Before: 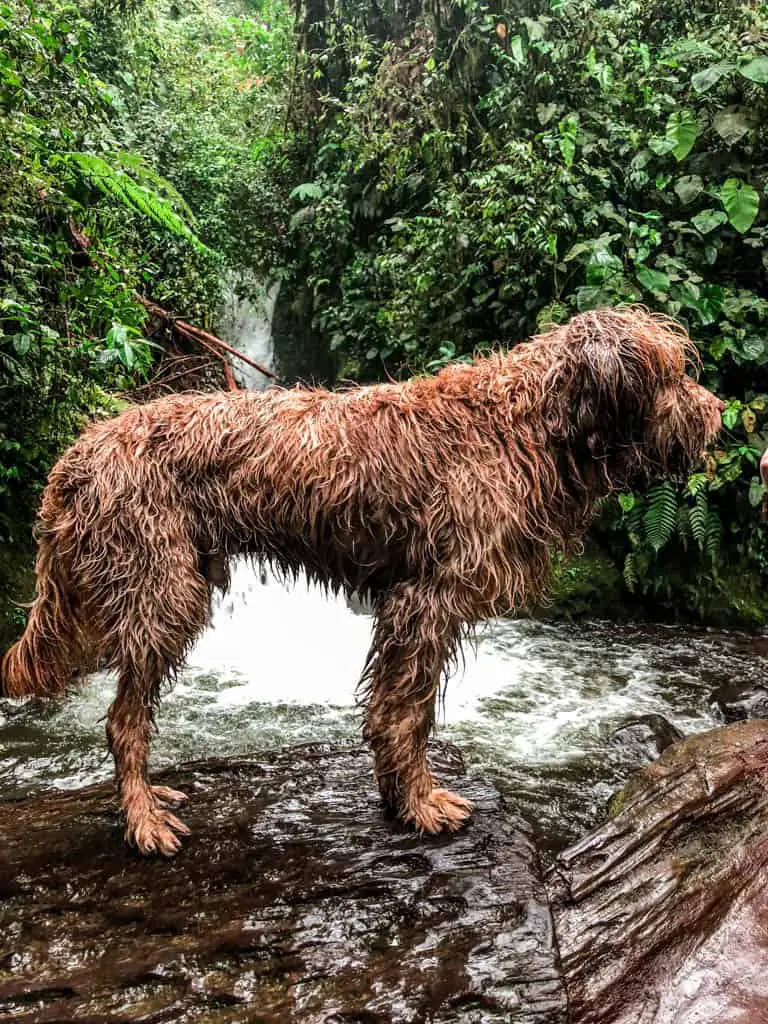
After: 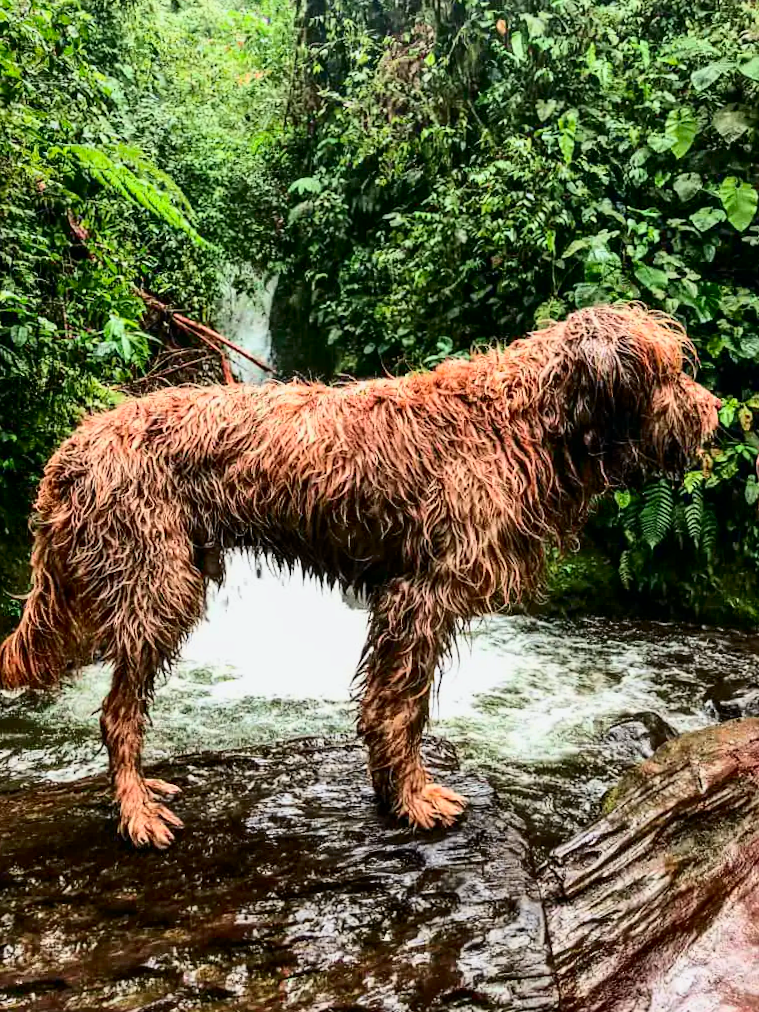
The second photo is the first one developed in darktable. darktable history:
crop and rotate: angle -0.5°
tone curve: curves: ch0 [(0, 0) (0.042, 0.023) (0.157, 0.114) (0.302, 0.308) (0.44, 0.507) (0.607, 0.705) (0.824, 0.882) (1, 0.965)]; ch1 [(0, 0) (0.339, 0.334) (0.445, 0.419) (0.476, 0.454) (0.503, 0.501) (0.517, 0.513) (0.551, 0.567) (0.622, 0.662) (0.706, 0.741) (1, 1)]; ch2 [(0, 0) (0.327, 0.318) (0.417, 0.426) (0.46, 0.453) (0.502, 0.5) (0.514, 0.524) (0.547, 0.572) (0.615, 0.656) (0.717, 0.778) (1, 1)], color space Lab, independent channels, preserve colors none
